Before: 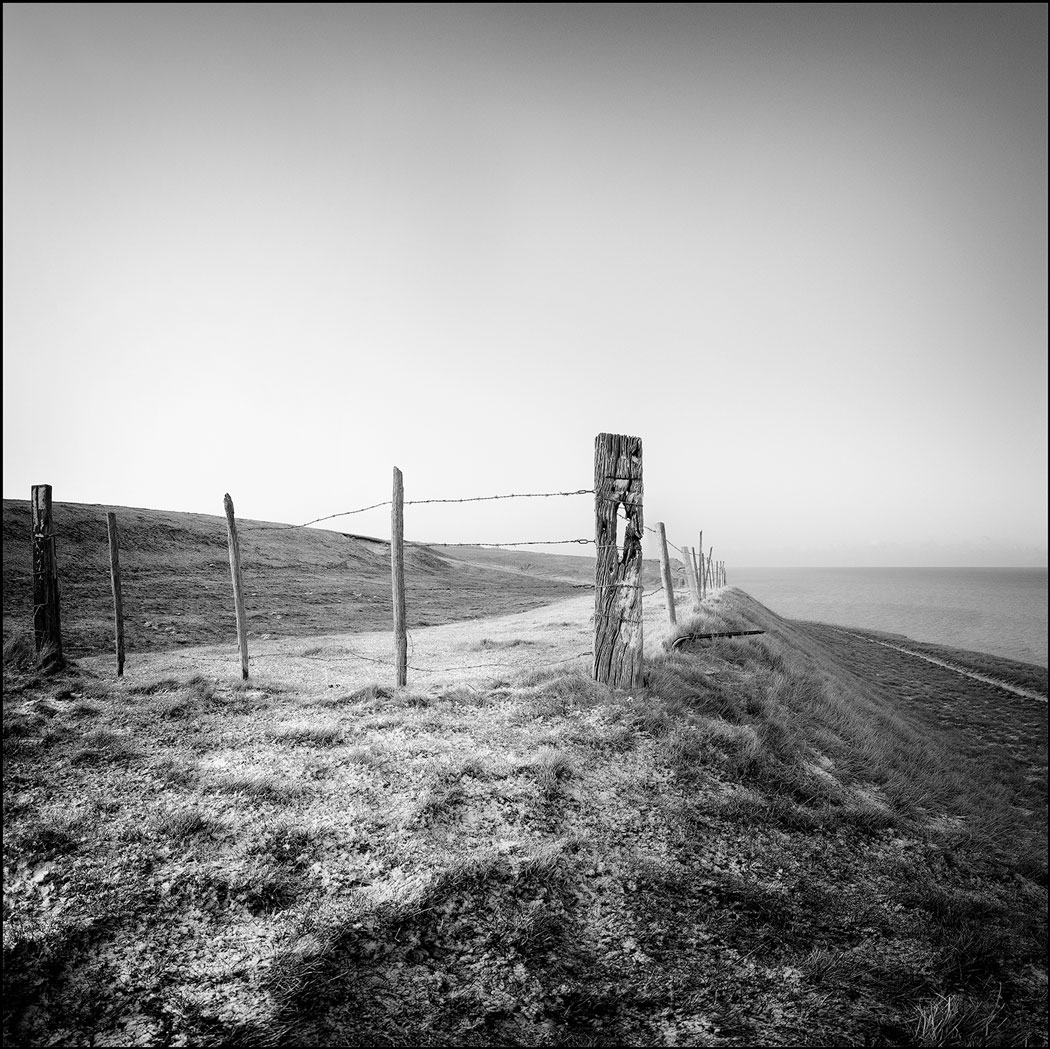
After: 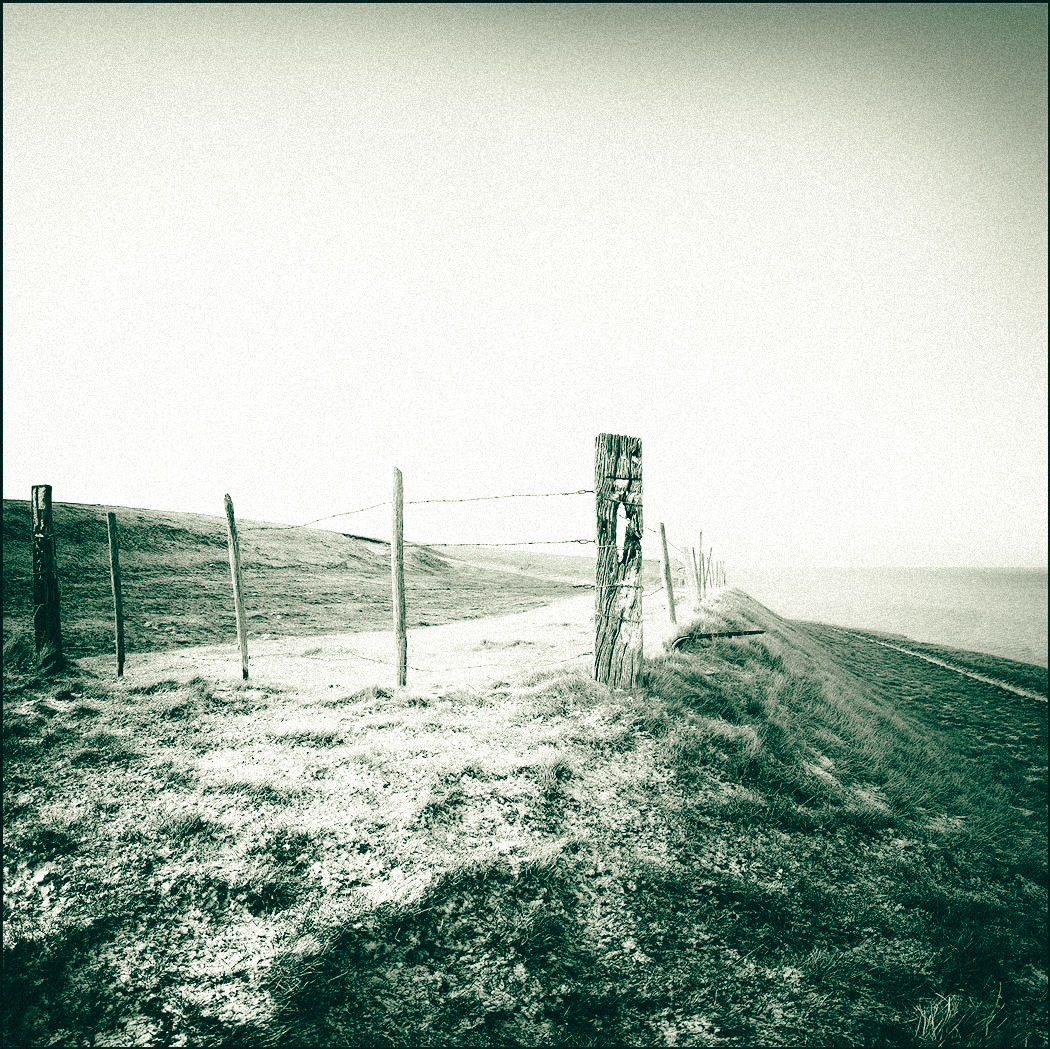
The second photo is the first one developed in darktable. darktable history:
tone equalizer: -8 EV -0.001 EV, -7 EV 0.001 EV, -6 EV -0.002 EV, -5 EV -0.003 EV, -4 EV -0.062 EV, -3 EV -0.222 EV, -2 EV -0.267 EV, -1 EV 0.105 EV, +0 EV 0.303 EV
base curve: curves: ch0 [(0, 0) (0.032, 0.037) (0.105, 0.228) (0.435, 0.76) (0.856, 0.983) (1, 1)], preserve colors none
grain: coarseness 9.38 ISO, strength 34.99%, mid-tones bias 0%
color balance: lift [1.005, 0.99, 1.007, 1.01], gamma [1, 1.034, 1.032, 0.966], gain [0.873, 1.055, 1.067, 0.933]
exposure: exposure 0.128 EV, compensate highlight preservation false
